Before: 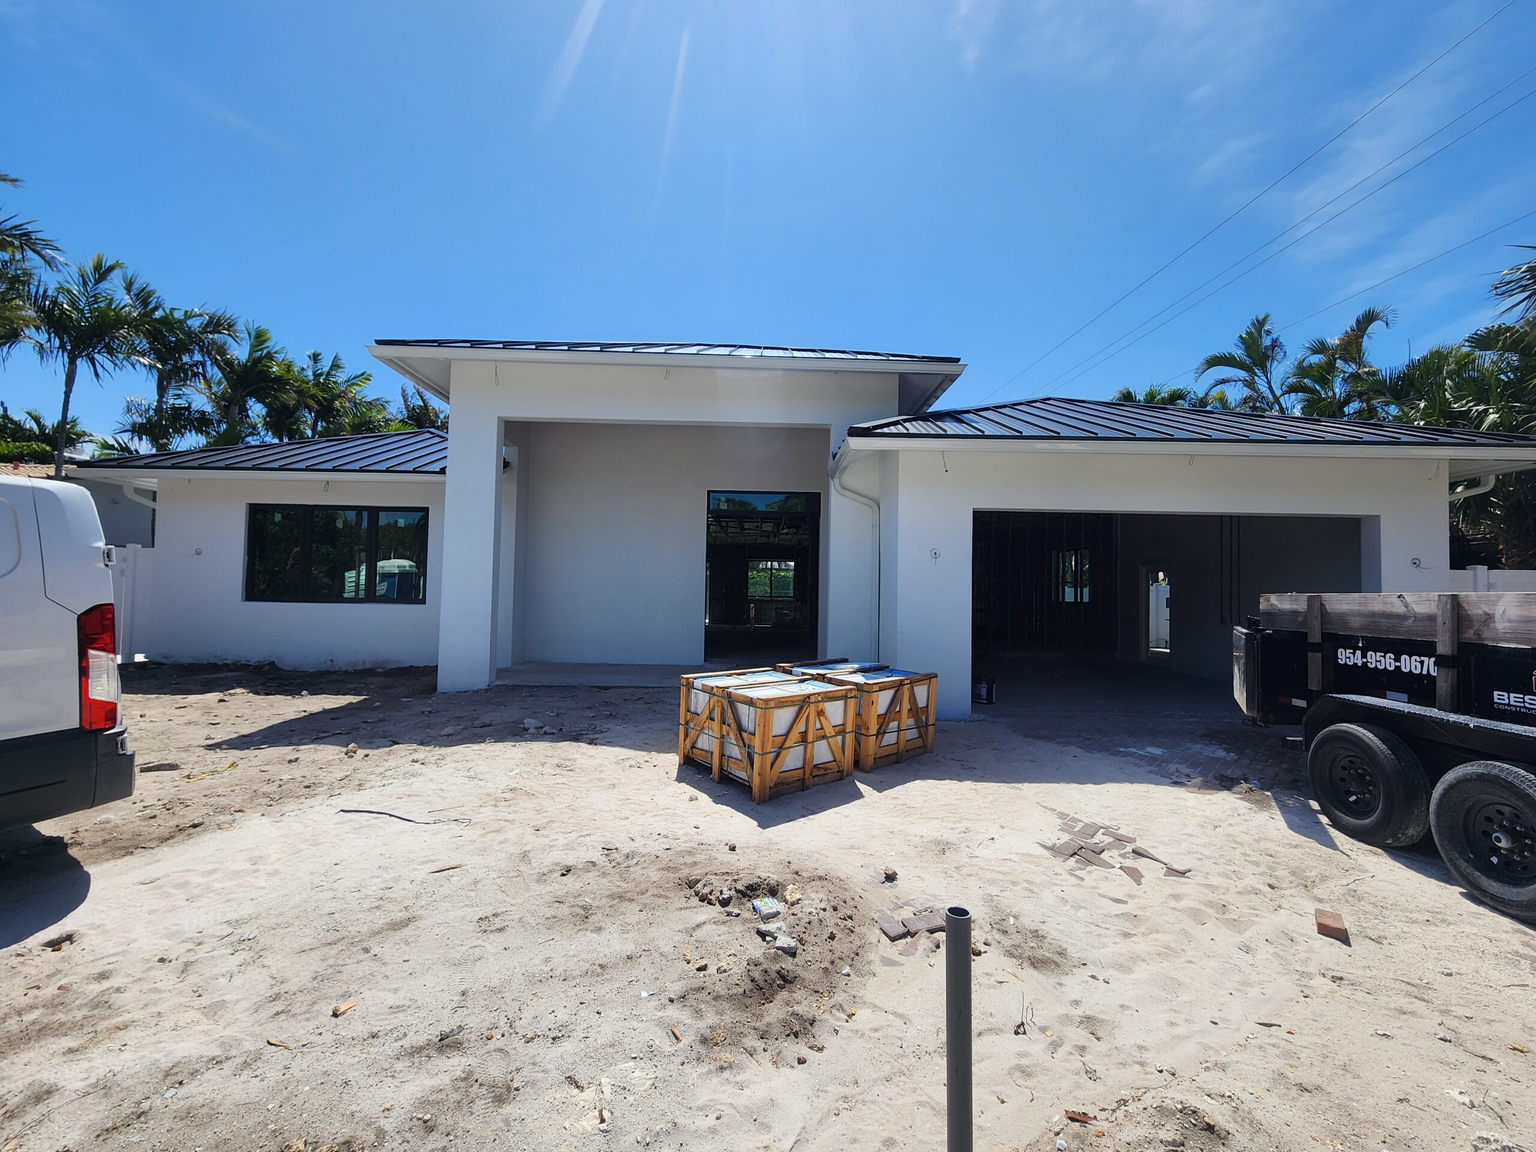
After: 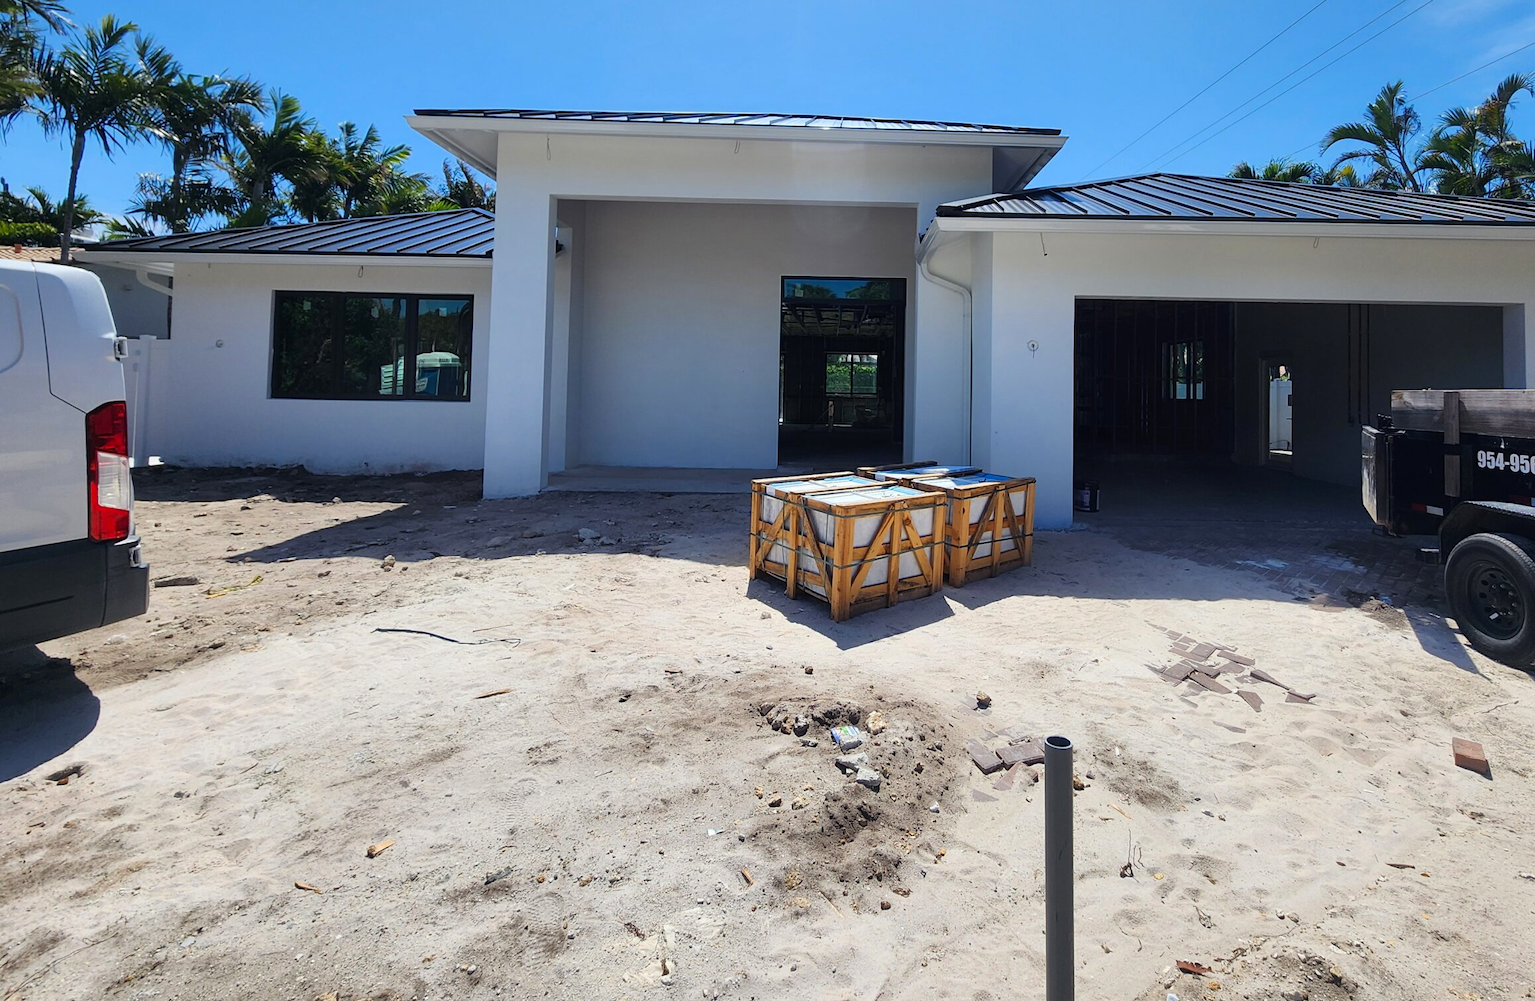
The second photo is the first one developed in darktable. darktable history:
tone equalizer: on, module defaults
crop: top 20.916%, right 9.437%, bottom 0.316%
contrast brightness saturation: saturation 0.1
